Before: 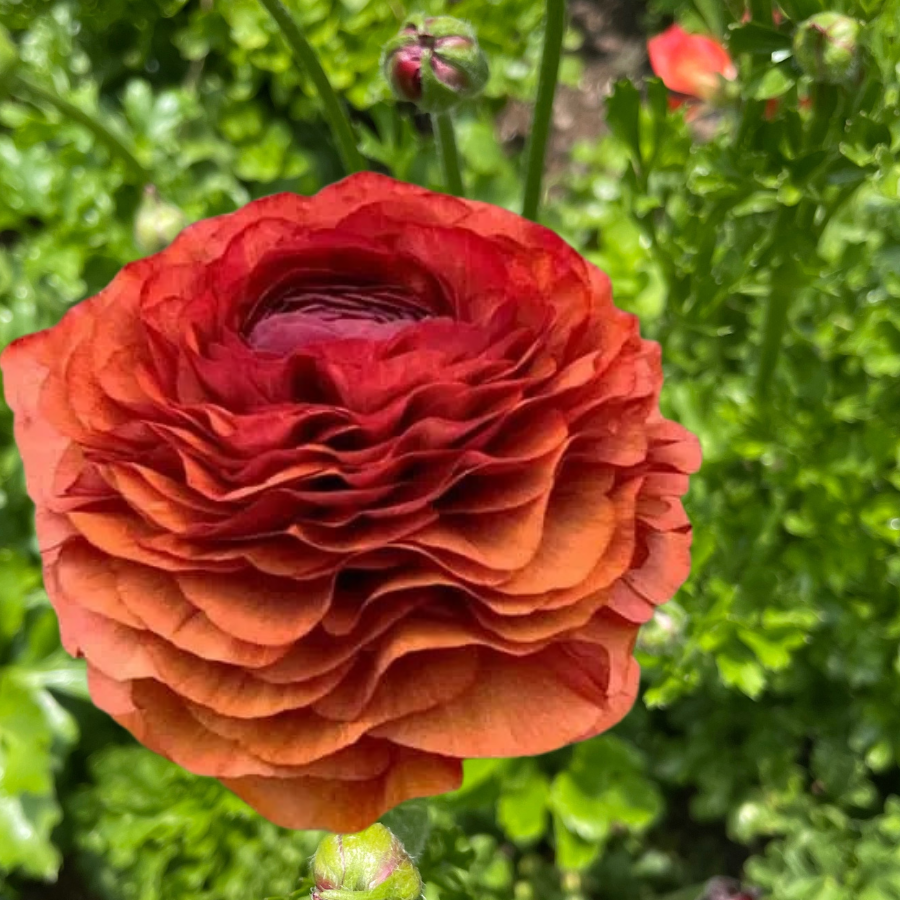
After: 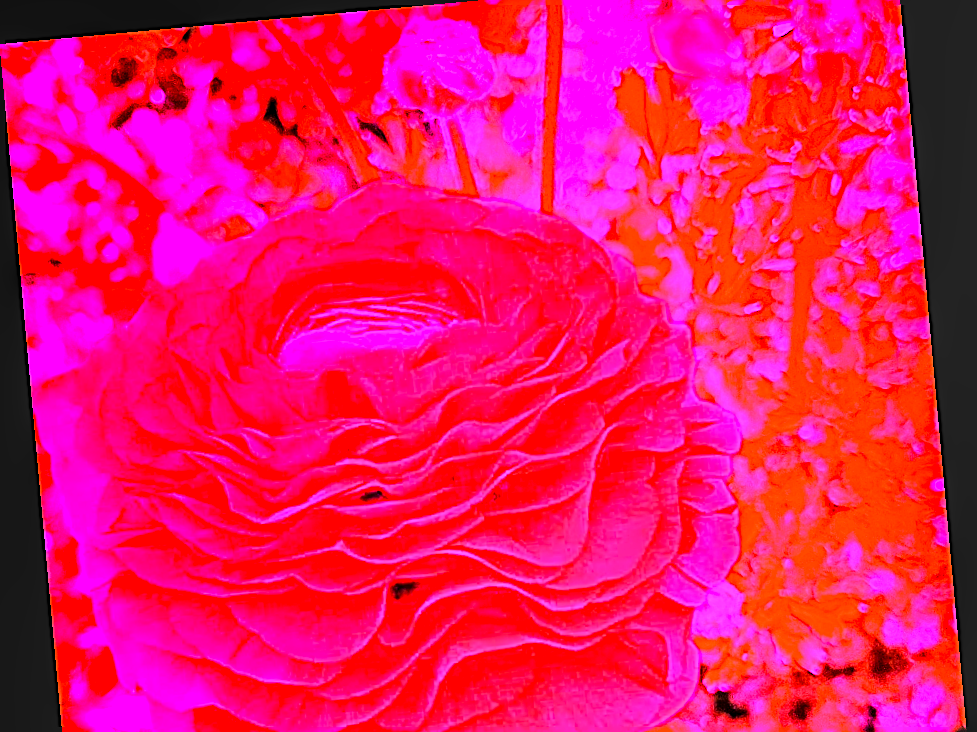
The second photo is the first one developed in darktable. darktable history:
sharpen: on, module defaults
local contrast: highlights 25%, detail 150%
crop: top 3.857%, bottom 21.132%
rgb curve: curves: ch0 [(0, 0) (0.21, 0.15) (0.24, 0.21) (0.5, 0.75) (0.75, 0.96) (0.89, 0.99) (1, 1)]; ch1 [(0, 0.02) (0.21, 0.13) (0.25, 0.2) (0.5, 0.67) (0.75, 0.9) (0.89, 0.97) (1, 1)]; ch2 [(0, 0.02) (0.21, 0.13) (0.25, 0.2) (0.5, 0.67) (0.75, 0.9) (0.89, 0.97) (1, 1)], compensate middle gray true
tone equalizer: on, module defaults
rotate and perspective: rotation -5.2°, automatic cropping off
white balance: red 8, blue 8
